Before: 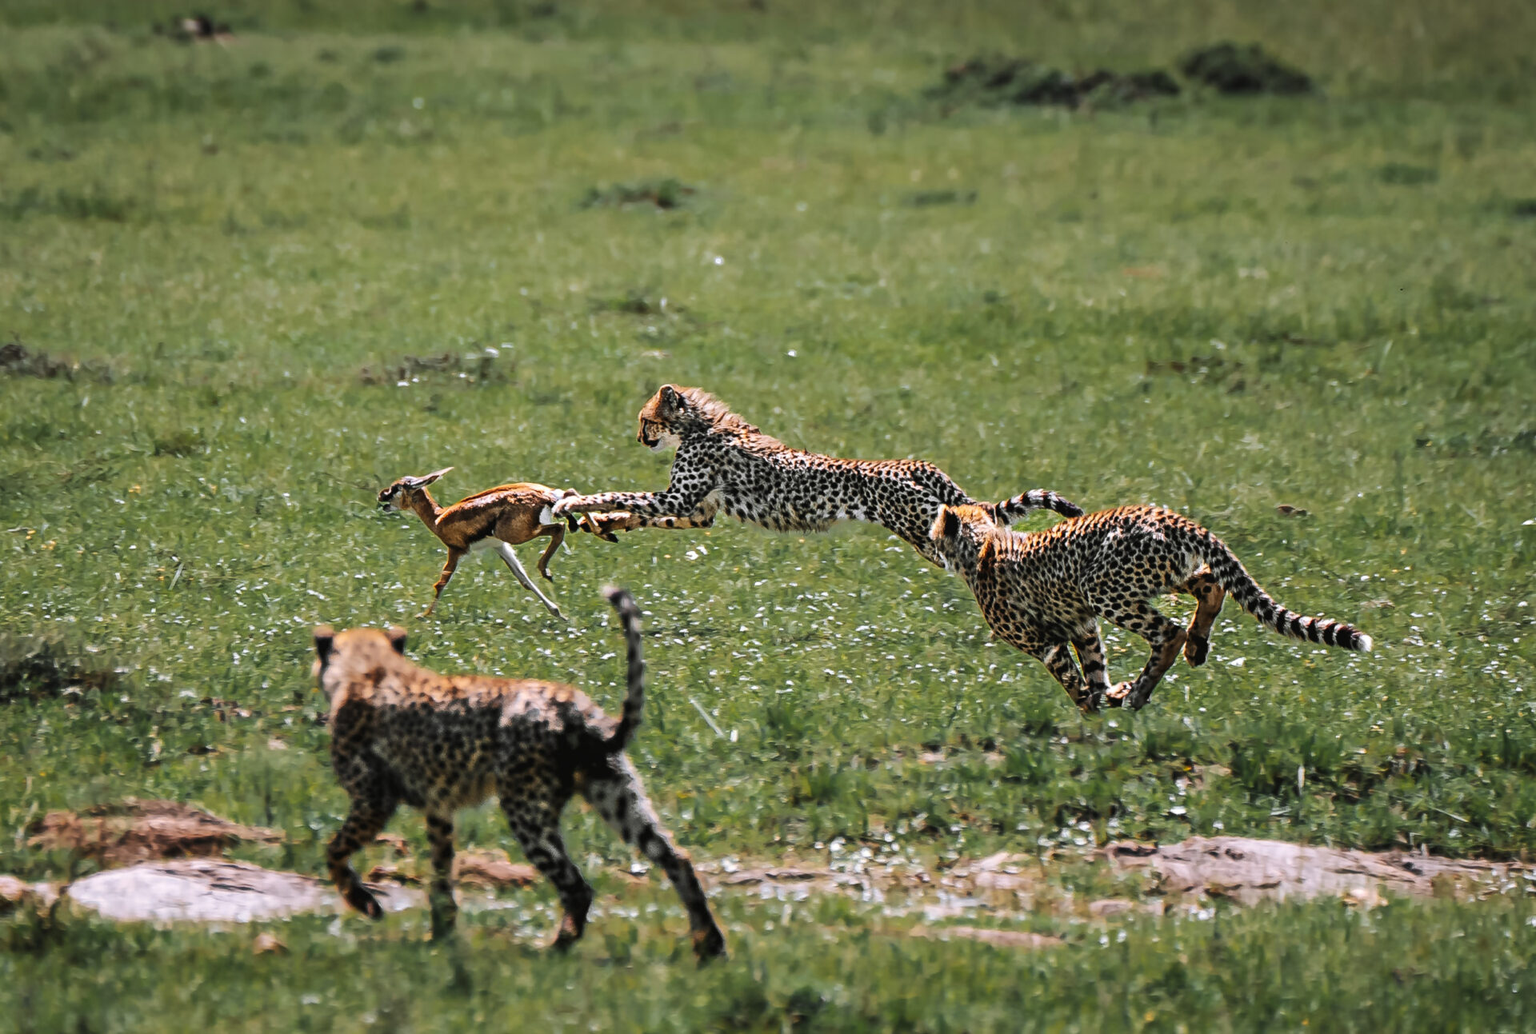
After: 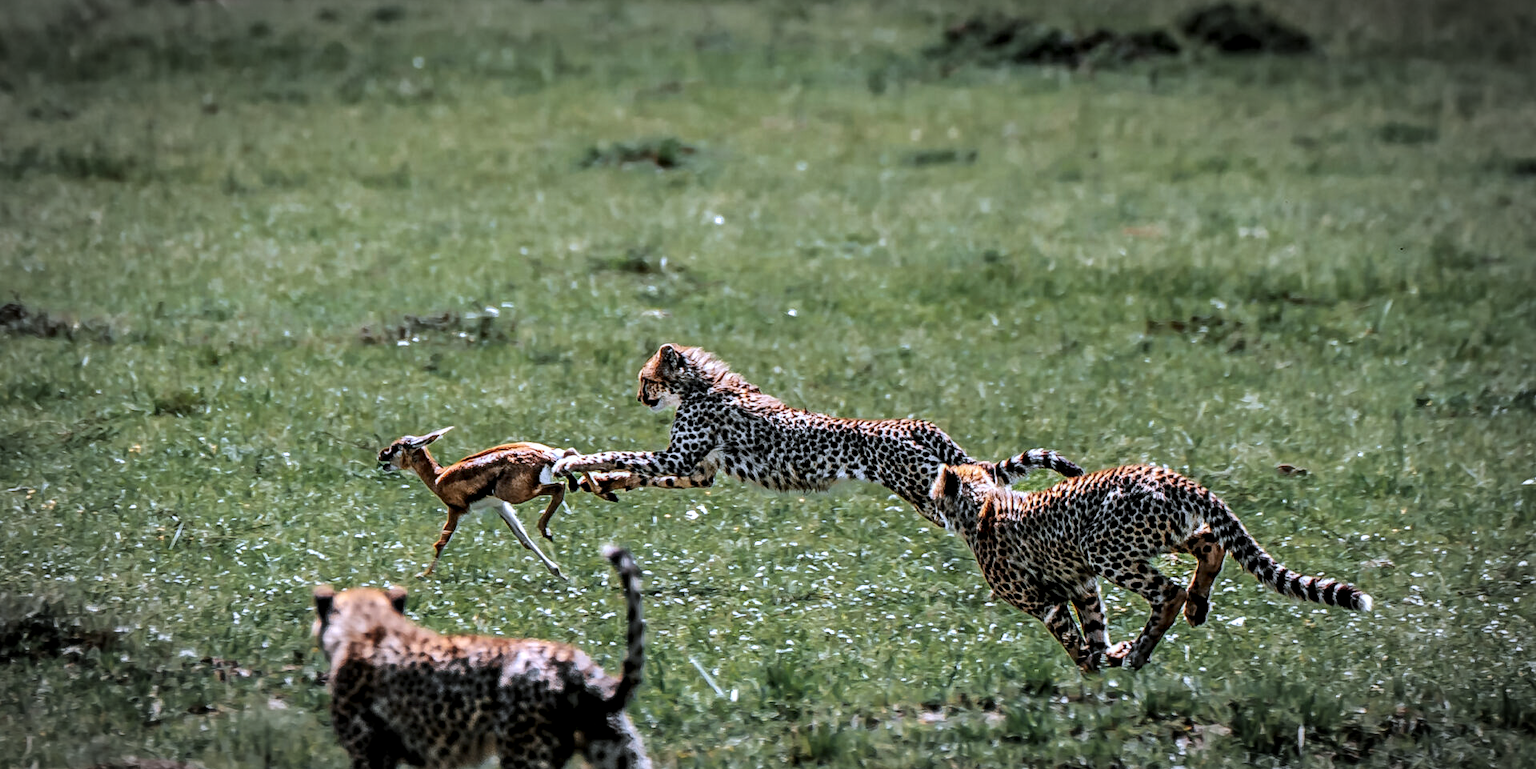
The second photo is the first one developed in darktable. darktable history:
crop: top 3.969%, bottom 21.594%
color correction: highlights a* -1.99, highlights b* -18.11
local contrast: detail 150%
tone equalizer: on, module defaults
vignetting: automatic ratio true, unbound false
